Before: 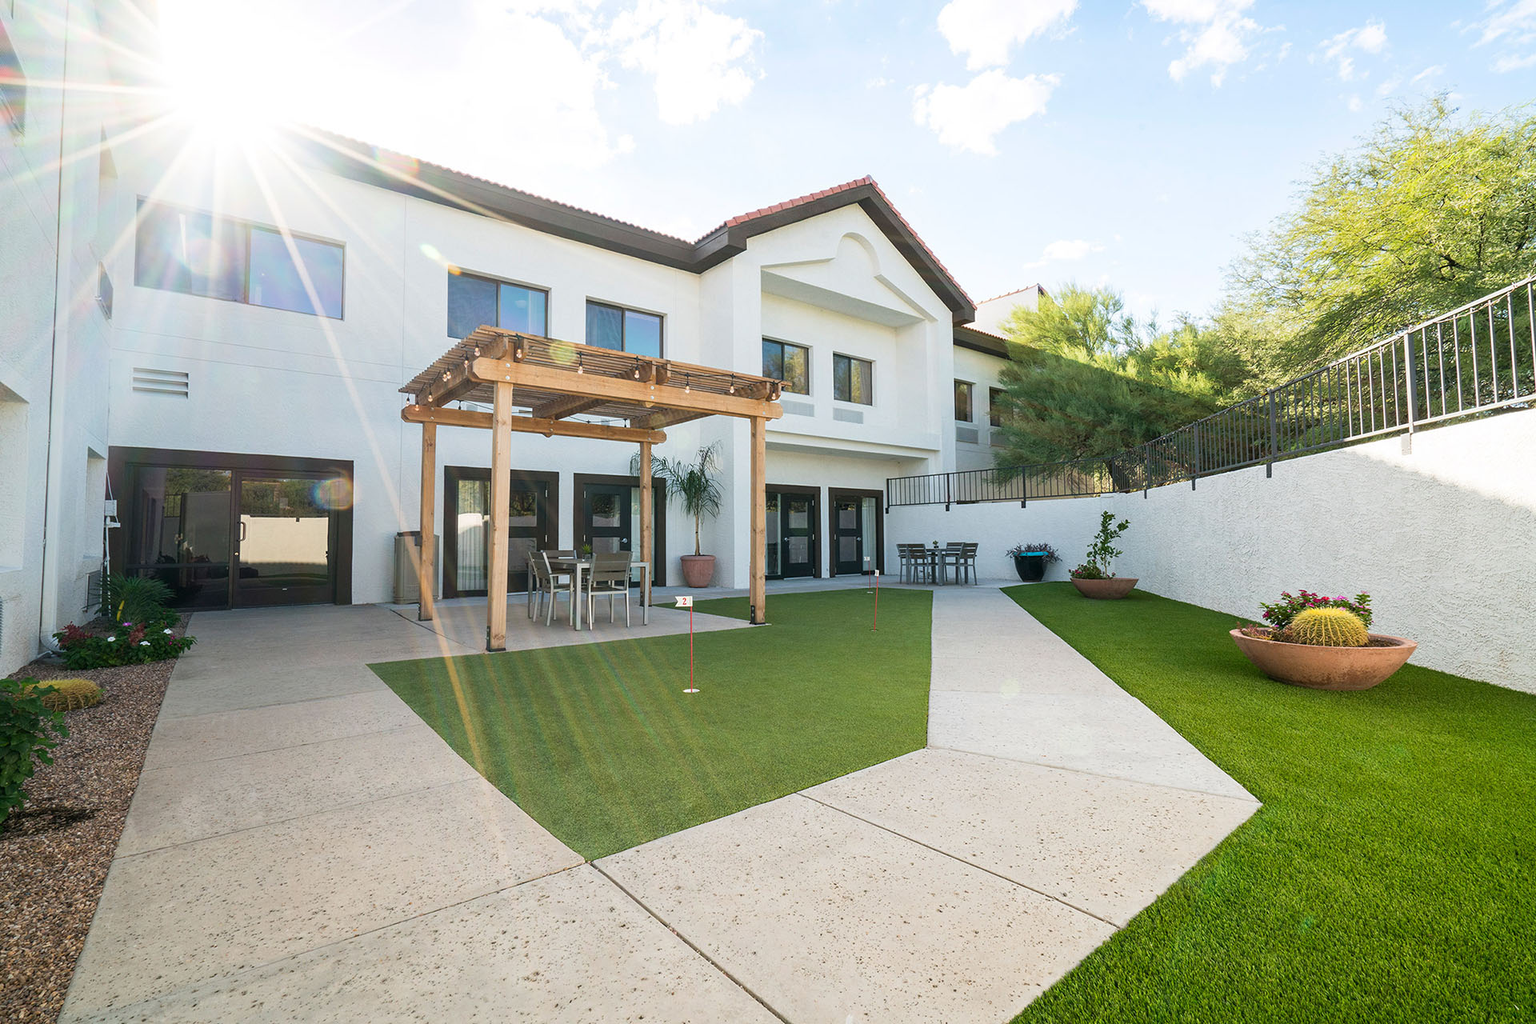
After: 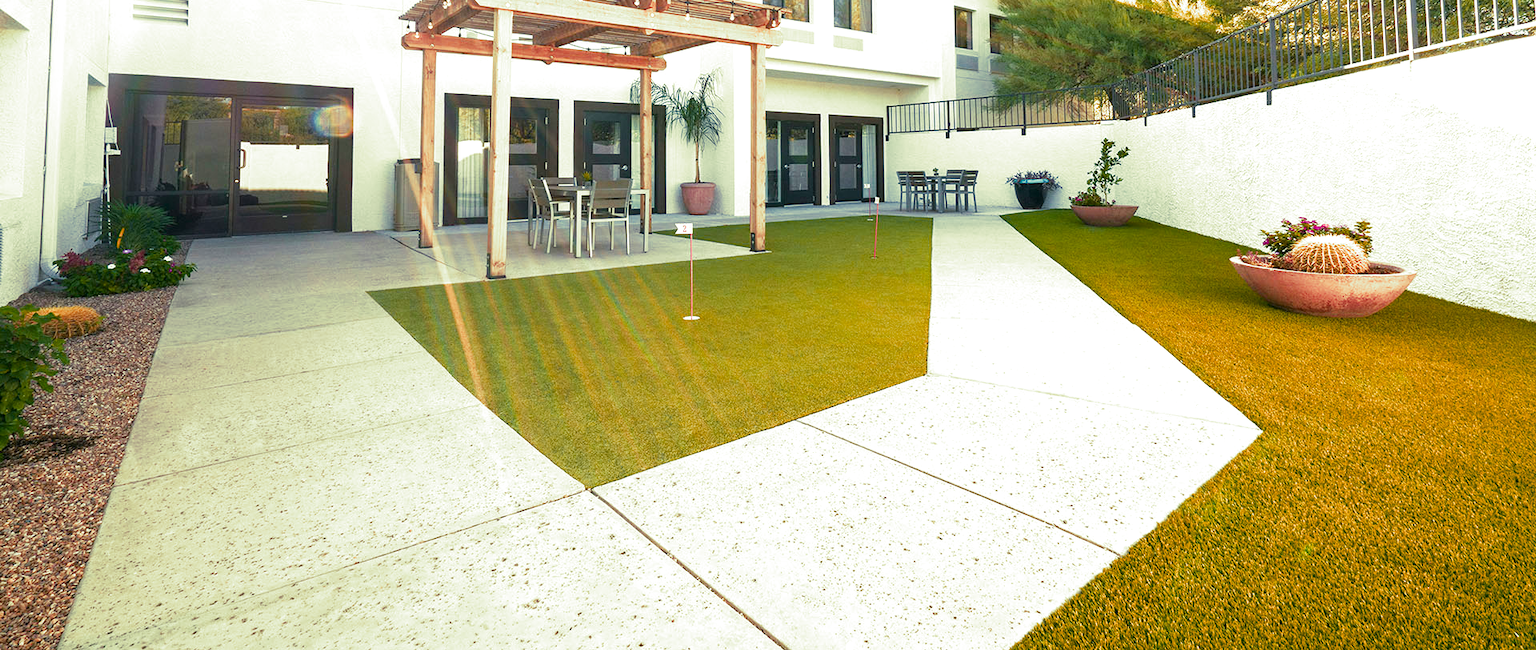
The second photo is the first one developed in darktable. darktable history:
color zones: curves: ch1 [(0.24, 0.634) (0.75, 0.5)]; ch2 [(0.253, 0.437) (0.745, 0.491)], mix 102.12%
exposure: black level correction 0, exposure 0.7 EV, compensate exposure bias true, compensate highlight preservation false
crop and rotate: top 36.435%
split-toning: shadows › hue 290.82°, shadows › saturation 0.34, highlights › saturation 0.38, balance 0, compress 50%
